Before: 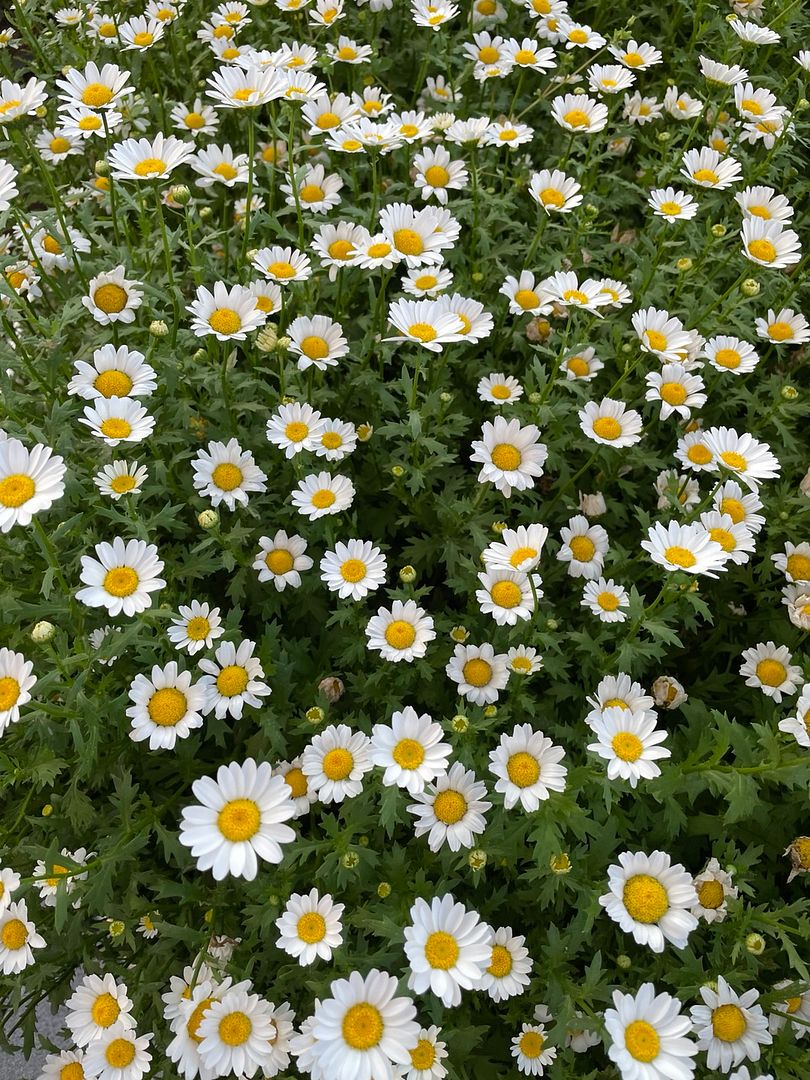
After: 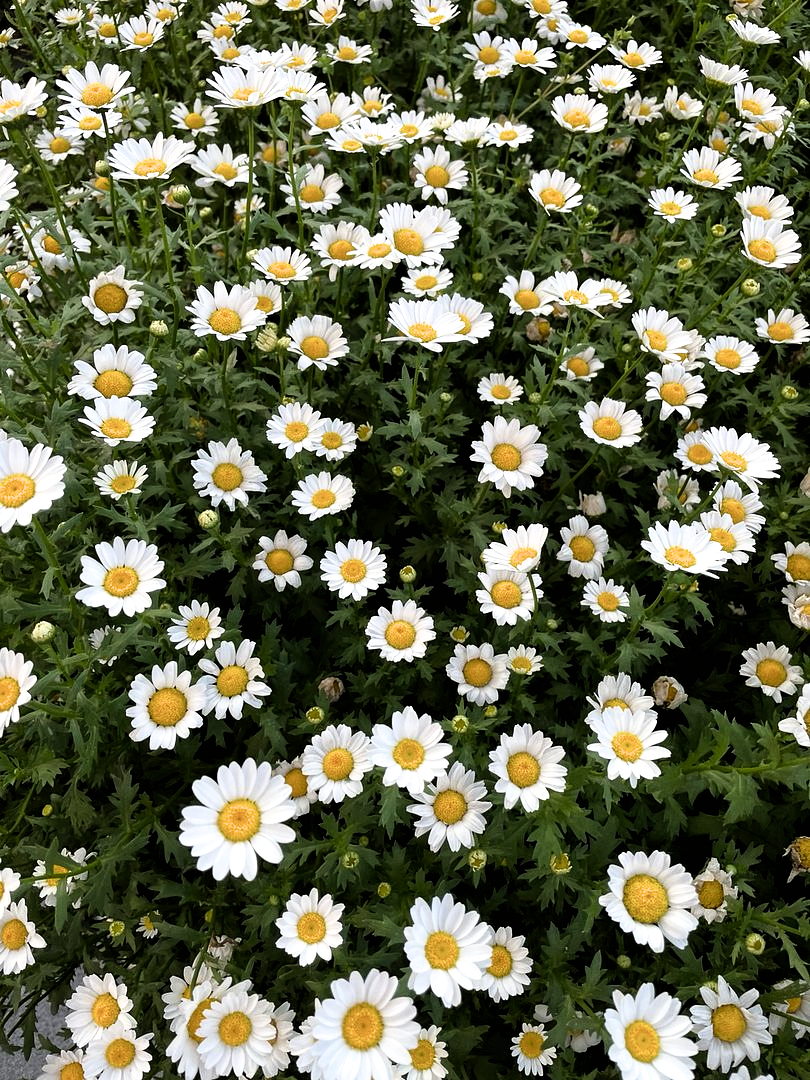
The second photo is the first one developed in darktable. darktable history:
filmic rgb: black relative exposure -8.22 EV, white relative exposure 2.2 EV, target white luminance 99.88%, hardness 7.19, latitude 74.7%, contrast 1.315, highlights saturation mix -2.84%, shadows ↔ highlights balance 30.24%
